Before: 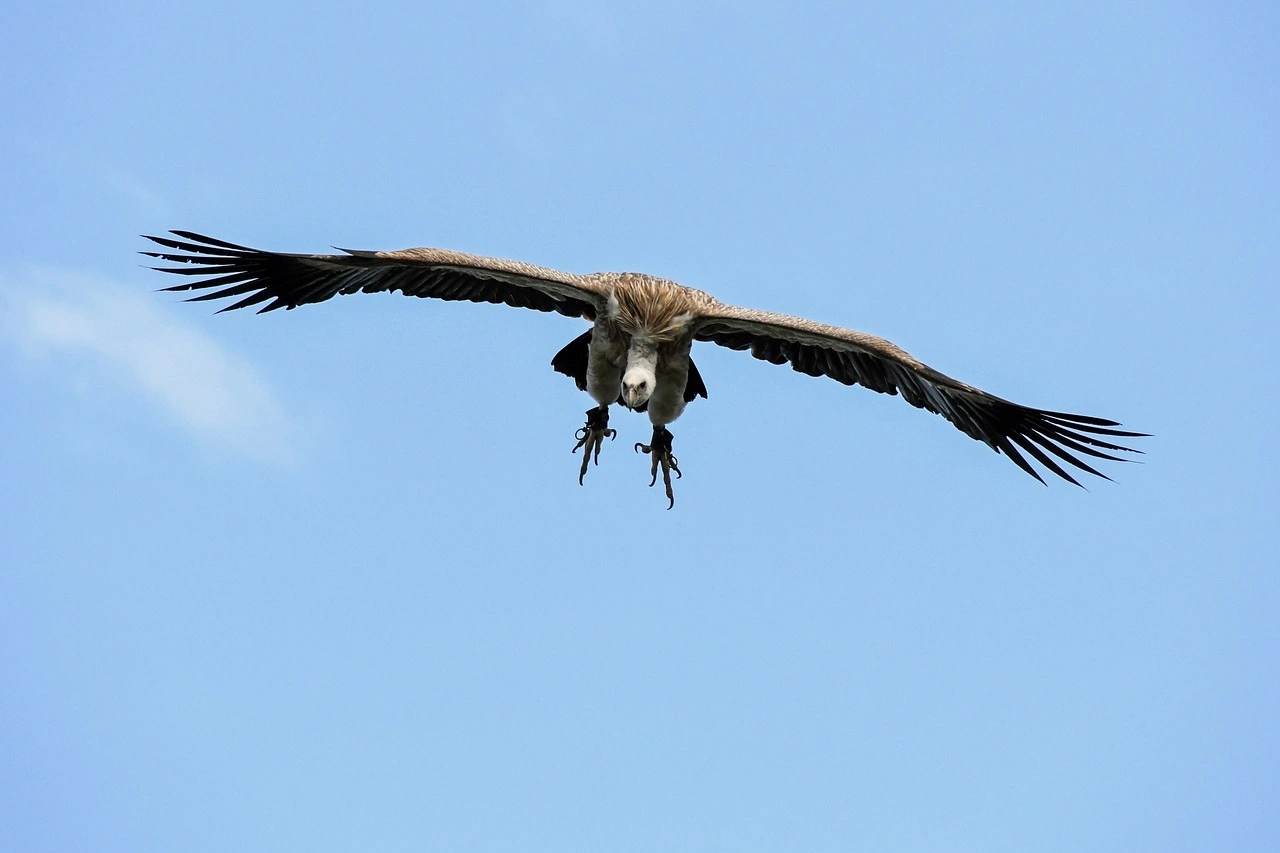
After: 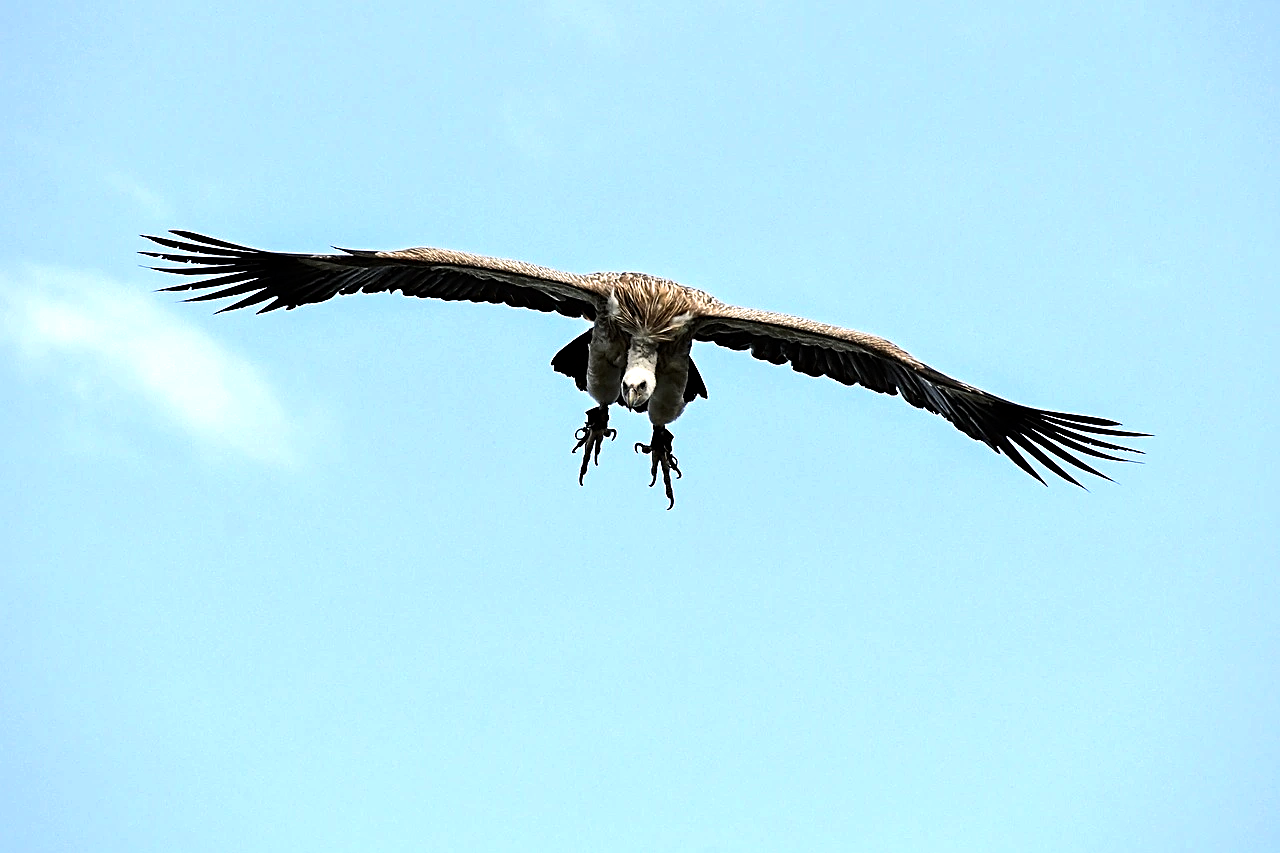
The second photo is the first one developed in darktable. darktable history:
tone equalizer: -8 EV -0.75 EV, -7 EV -0.7 EV, -6 EV -0.6 EV, -5 EV -0.4 EV, -3 EV 0.4 EV, -2 EV 0.6 EV, -1 EV 0.7 EV, +0 EV 0.75 EV, edges refinement/feathering 500, mask exposure compensation -1.57 EV, preserve details no
sharpen: on, module defaults
haze removal: compatibility mode true, adaptive false
